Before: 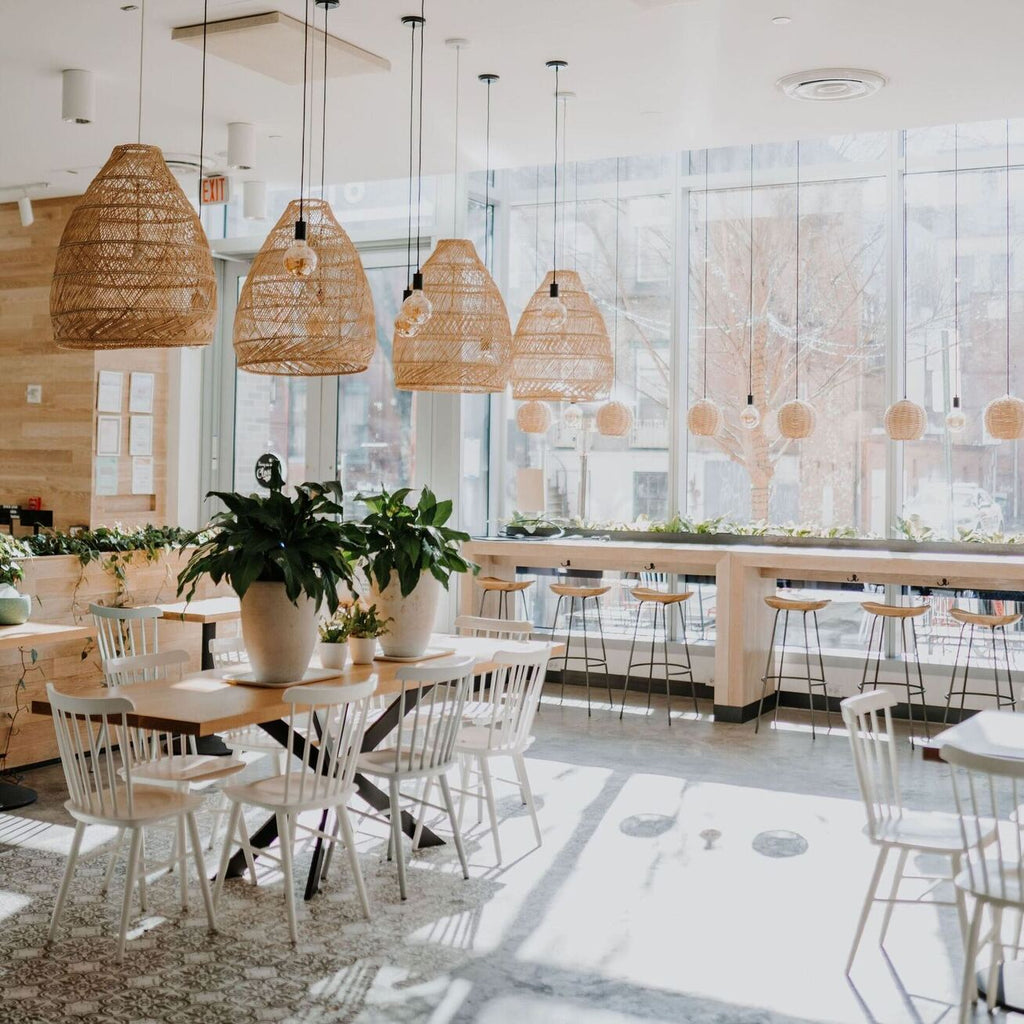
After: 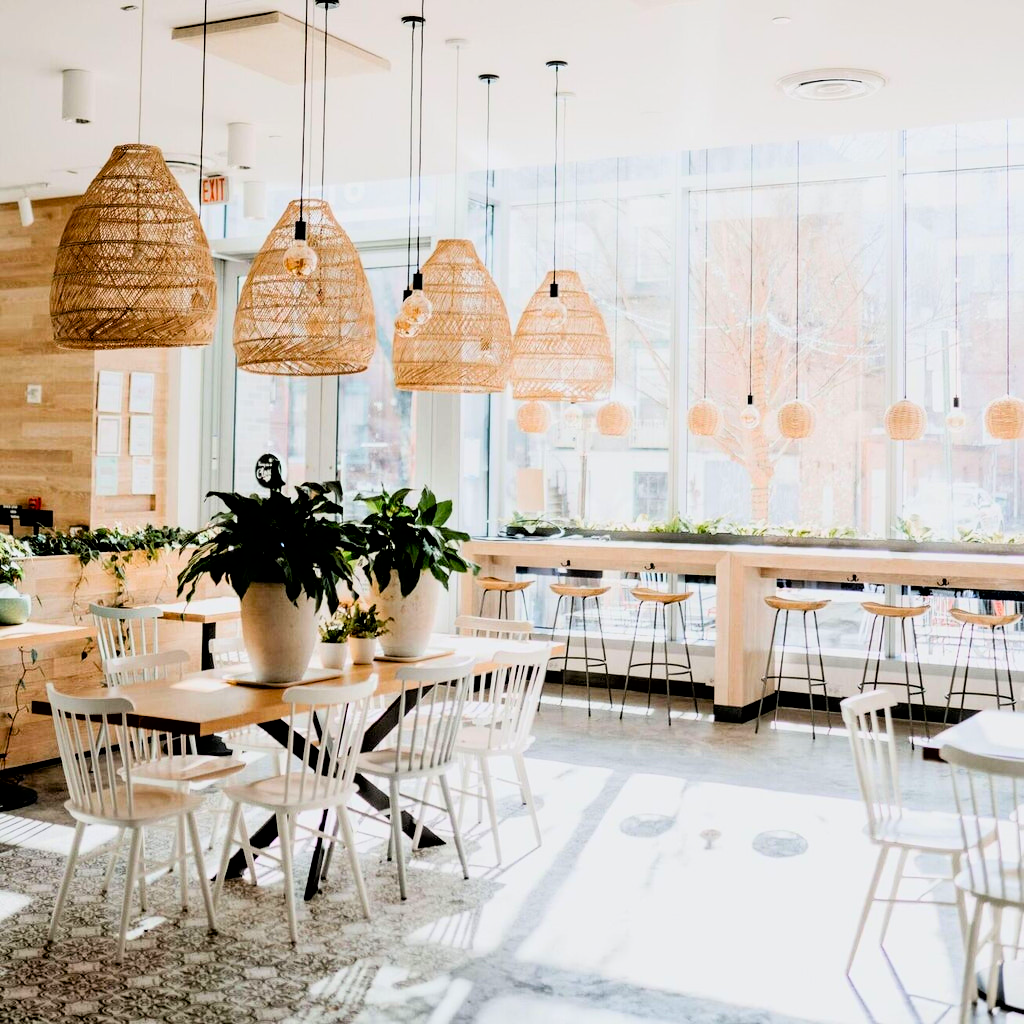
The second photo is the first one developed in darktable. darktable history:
tone curve: curves: ch0 [(0, 0) (0.082, 0.02) (0.129, 0.078) (0.275, 0.301) (0.67, 0.809) (1, 1)], color space Lab, linked channels, preserve colors none
exposure: black level correction 0.016, exposure -0.009 EV, compensate highlight preservation false
